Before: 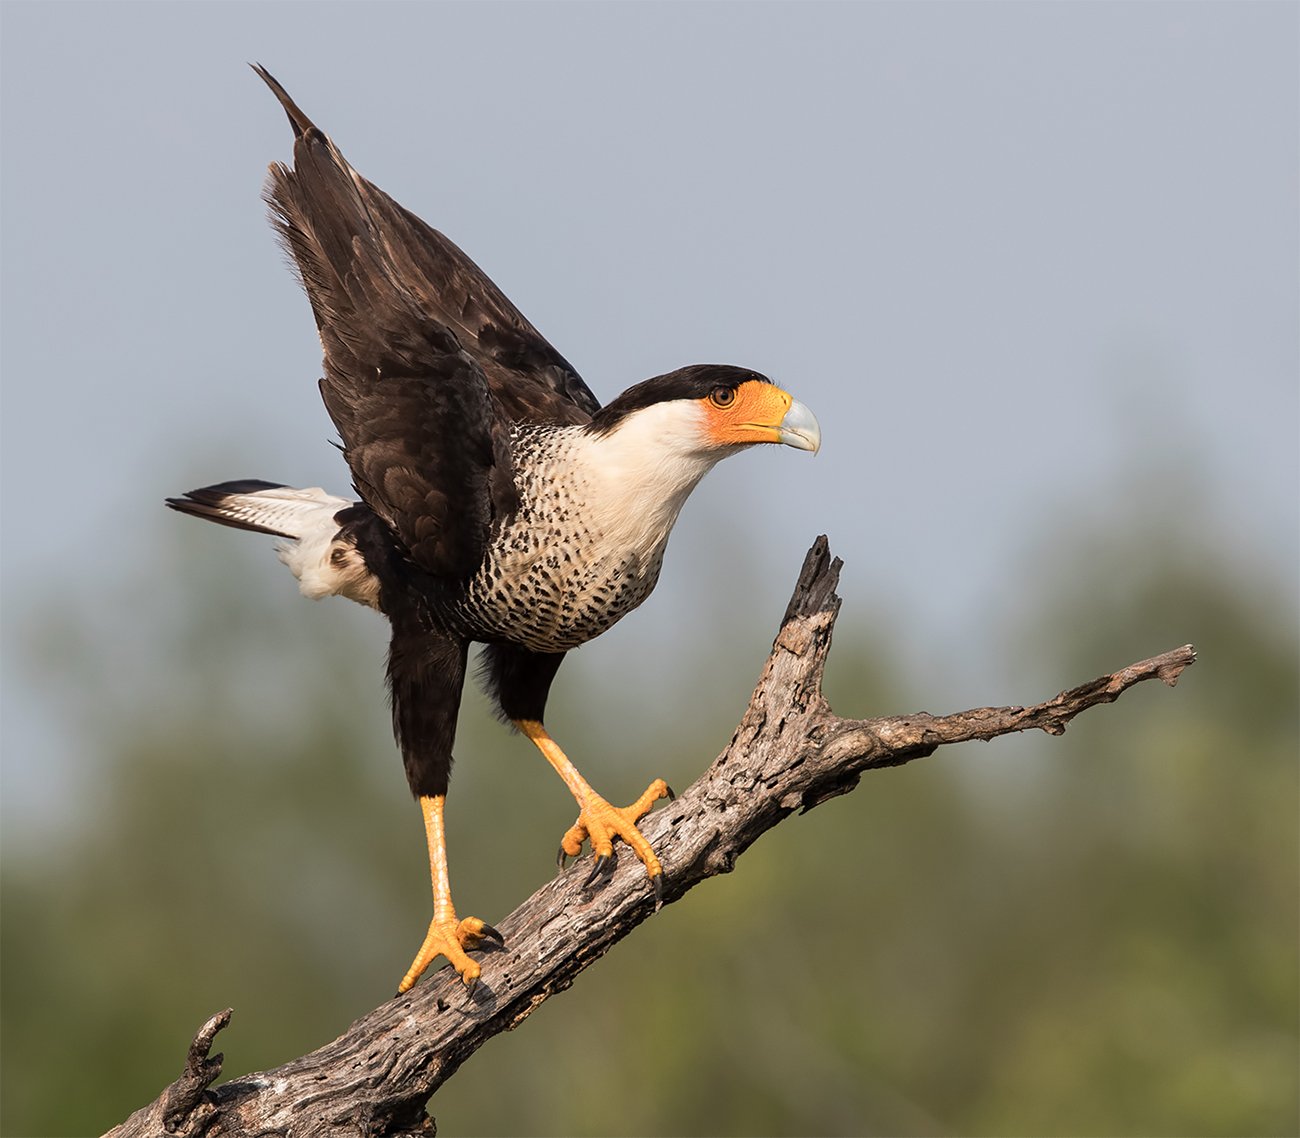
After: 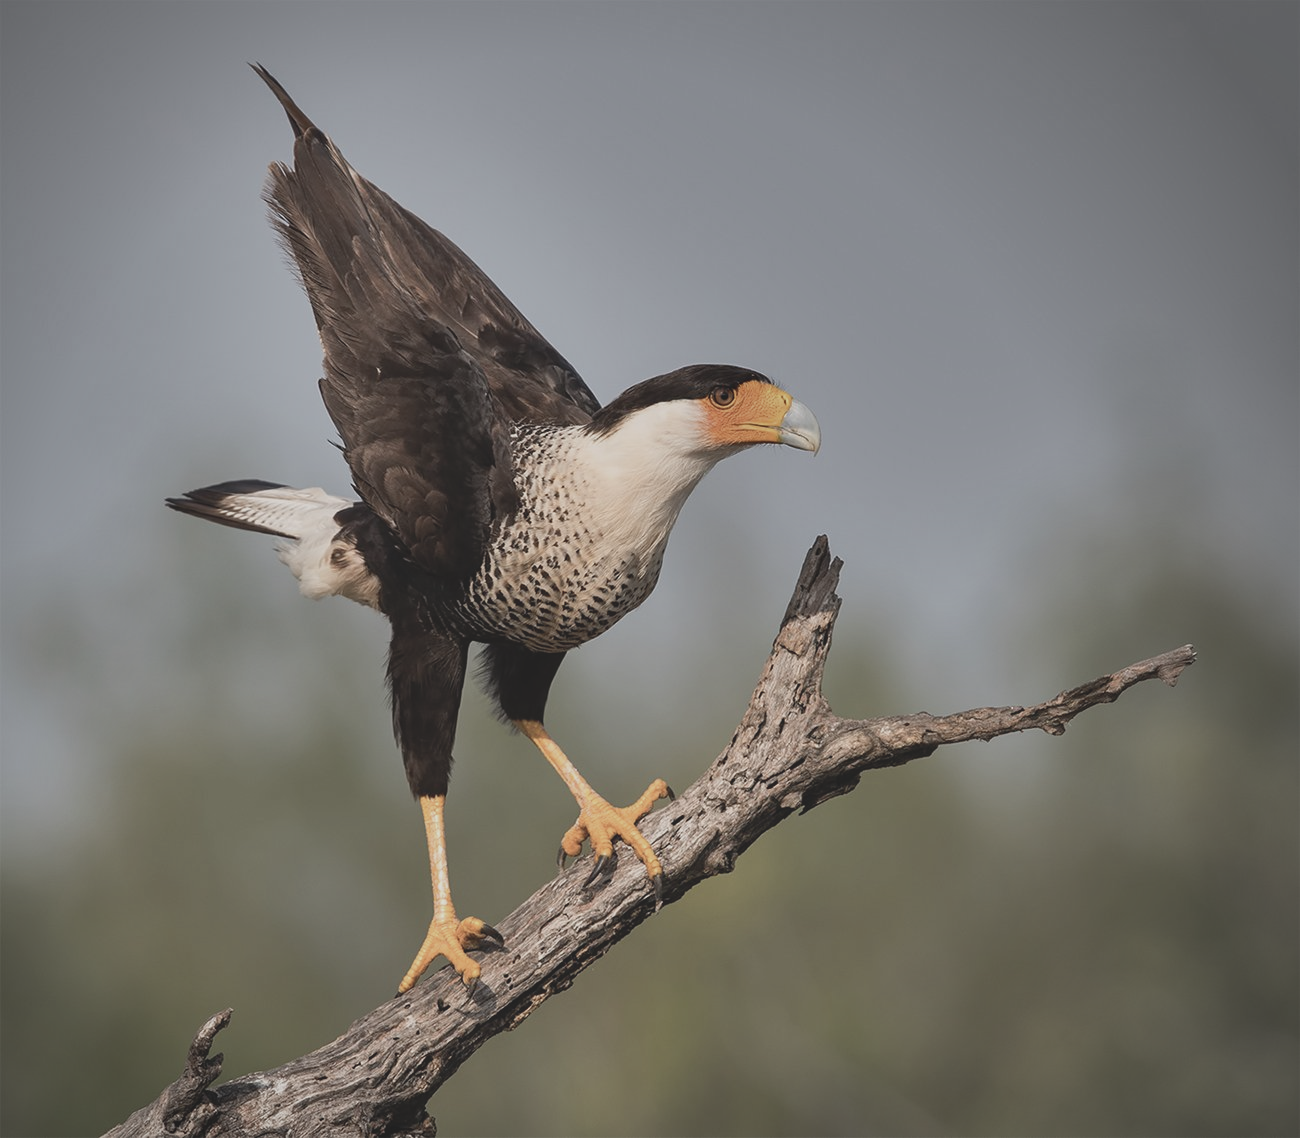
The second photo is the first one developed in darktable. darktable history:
shadows and highlights: shadows 24.5, highlights -78.15, soften with gaussian
vignetting: center (-0.15, 0.013)
contrast brightness saturation: contrast -0.26, saturation -0.43
